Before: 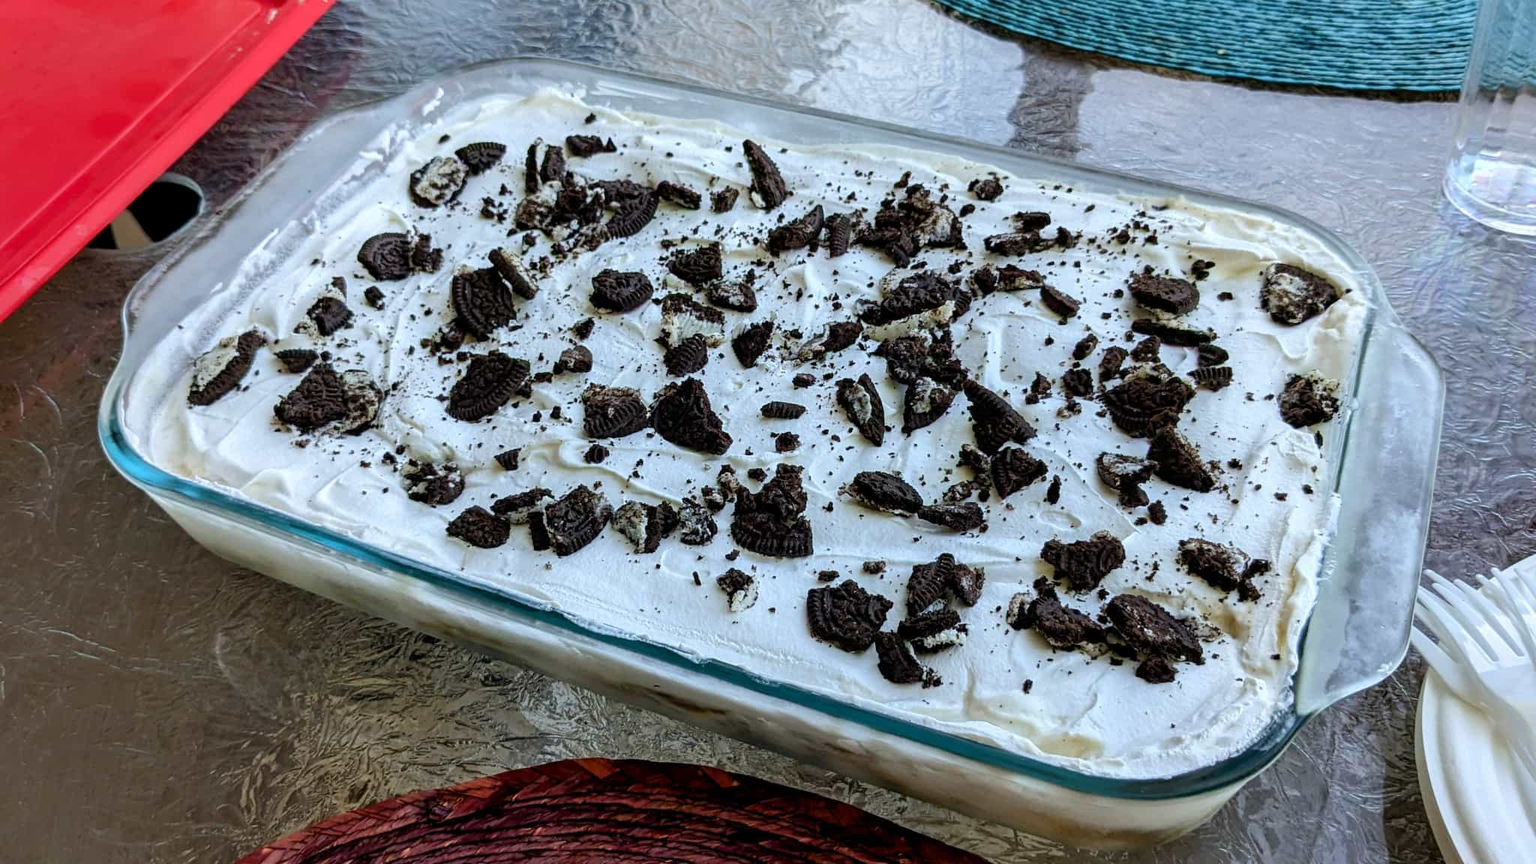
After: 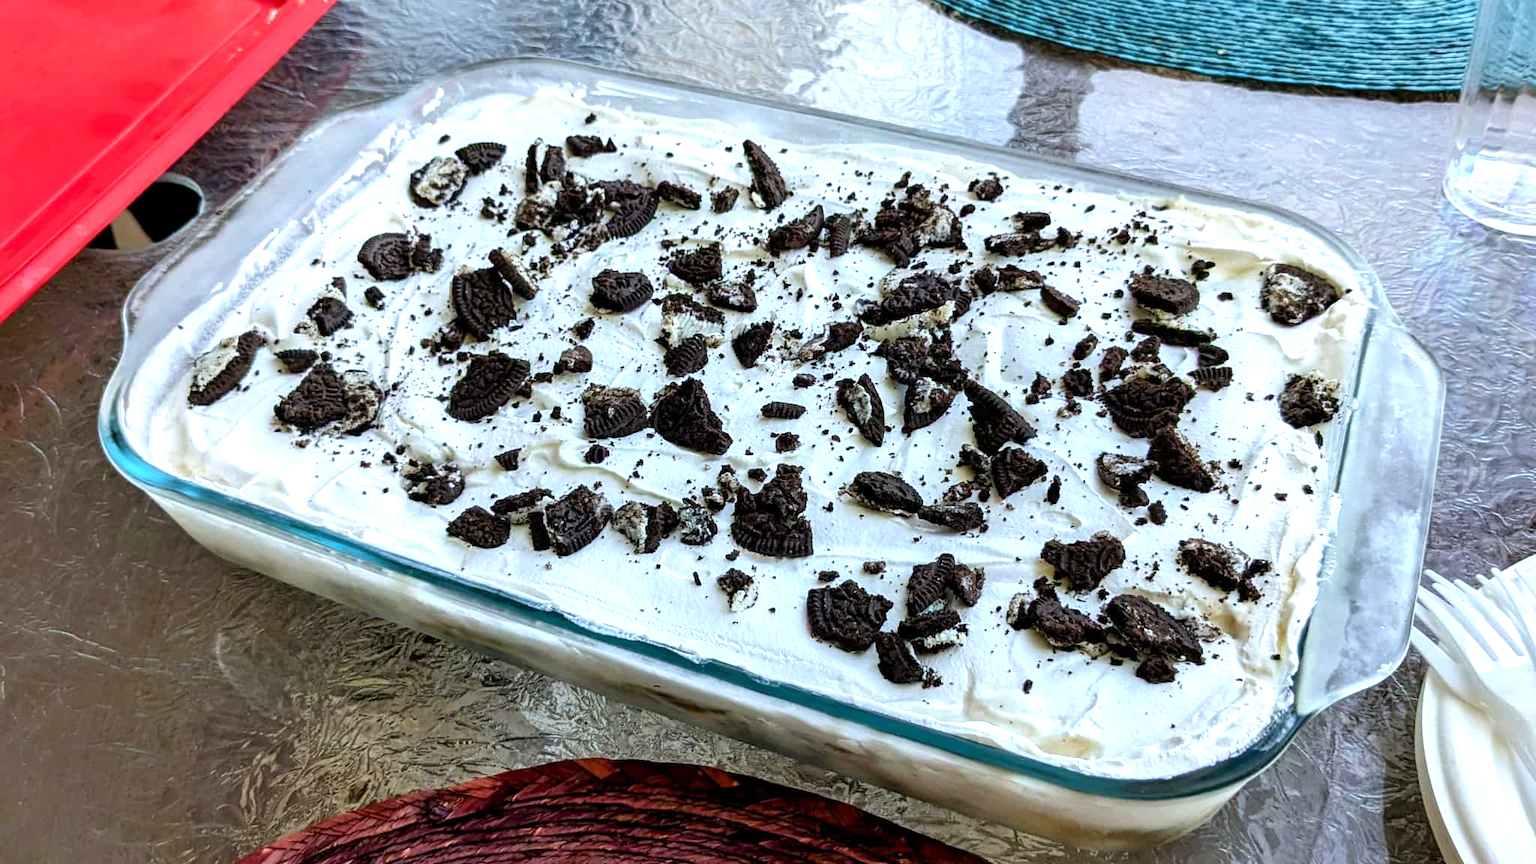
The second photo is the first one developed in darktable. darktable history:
local contrast: mode bilateral grid, contrast 100, coarseness 99, detail 108%, midtone range 0.2
exposure: exposure 0.6 EV, compensate highlight preservation false
